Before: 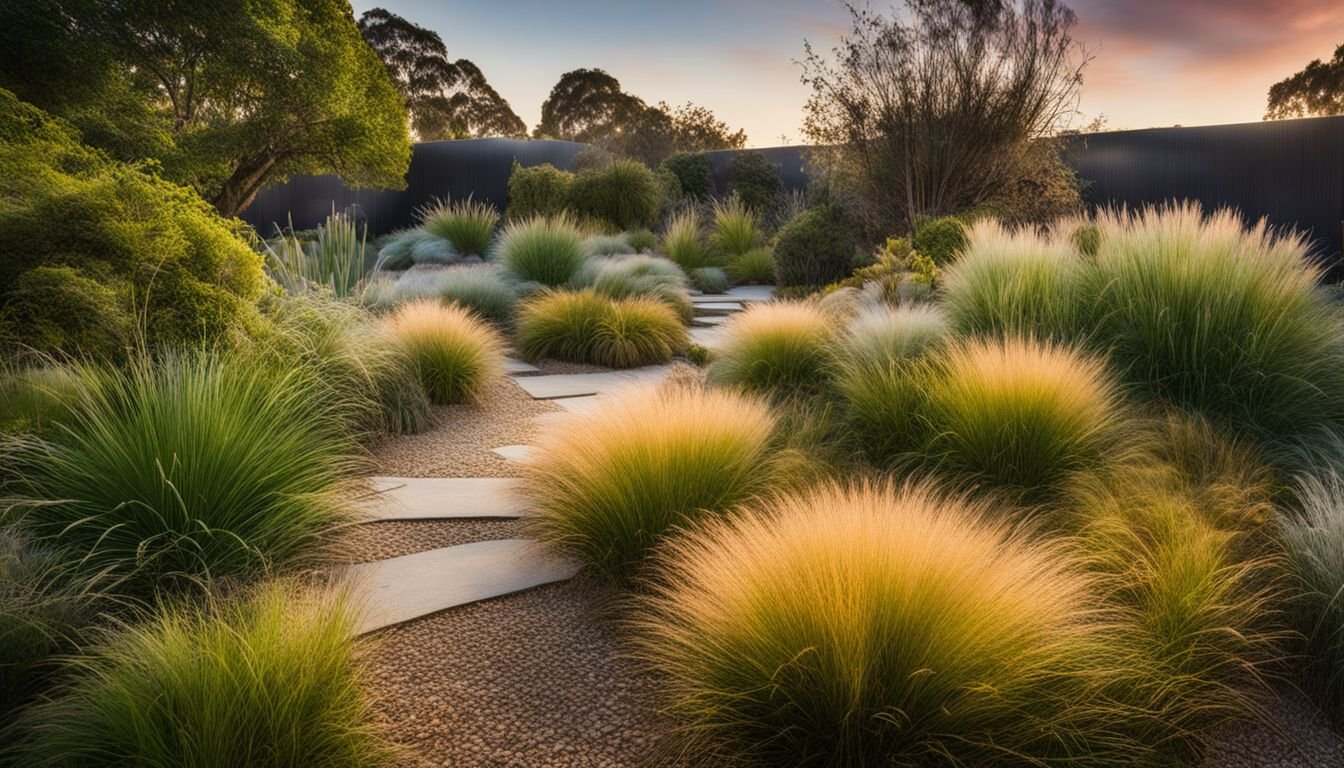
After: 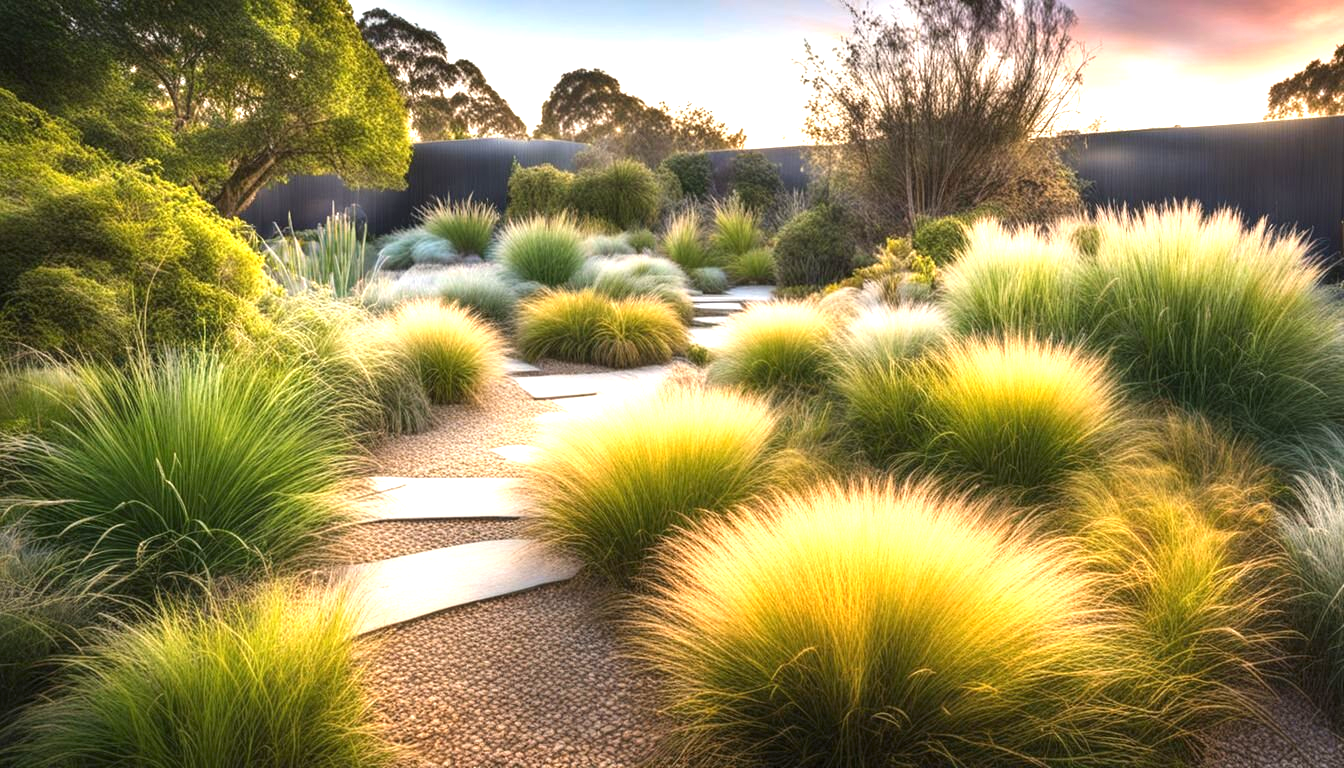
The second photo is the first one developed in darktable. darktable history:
exposure: black level correction 0, exposure 1.389 EV, compensate exposure bias true, compensate highlight preservation false
